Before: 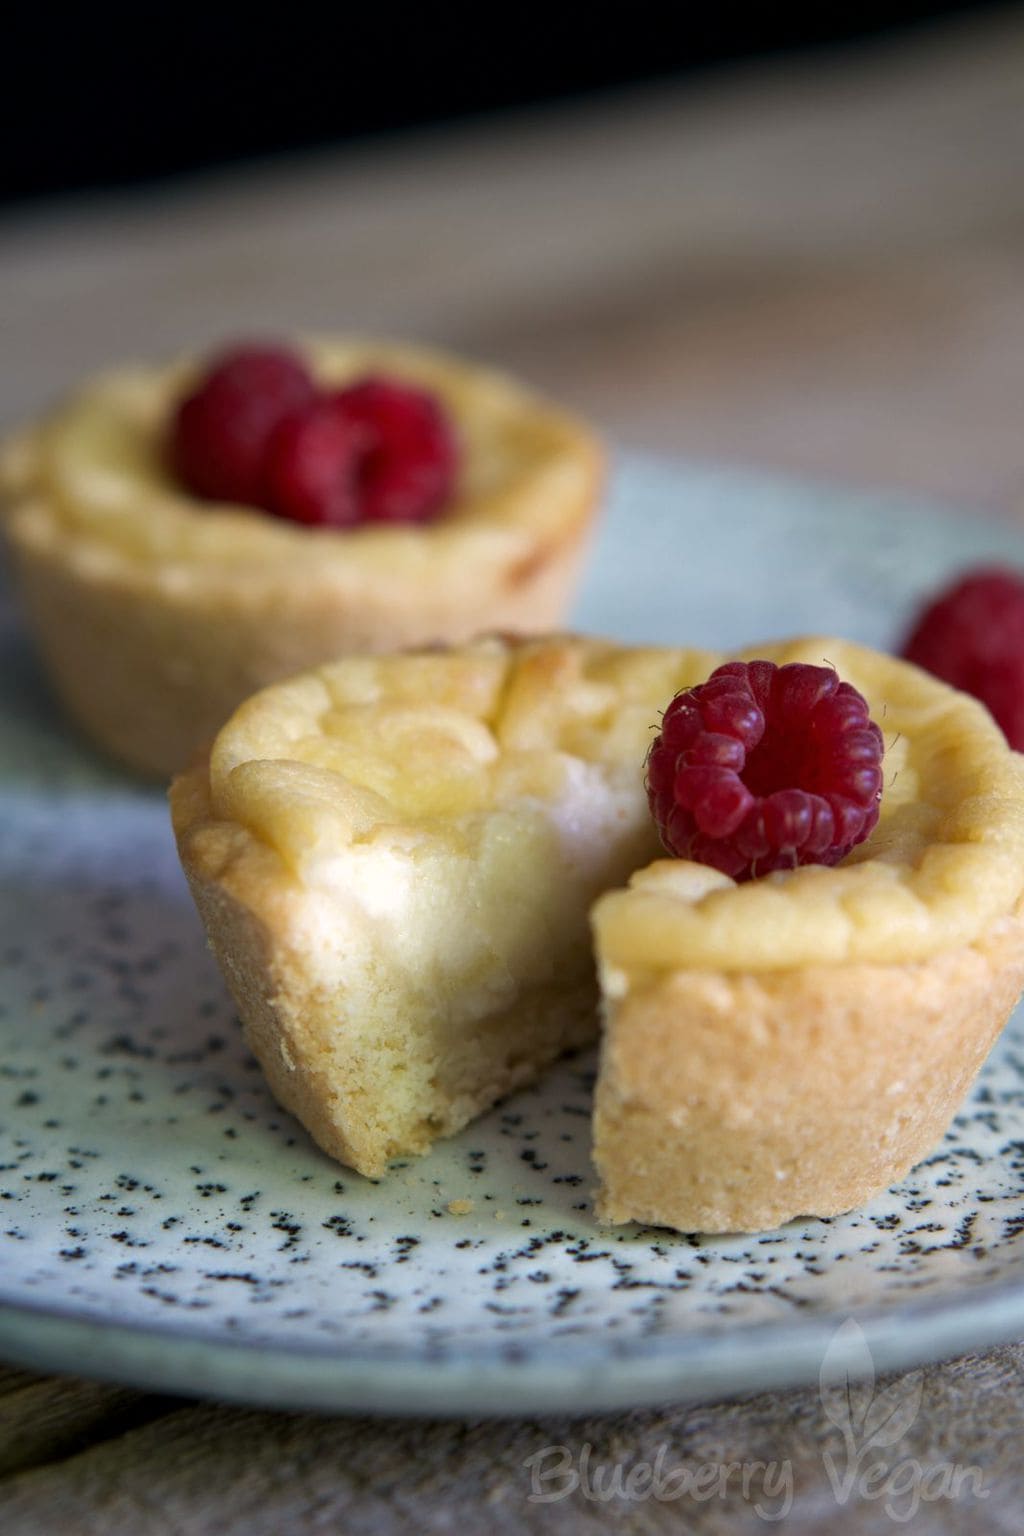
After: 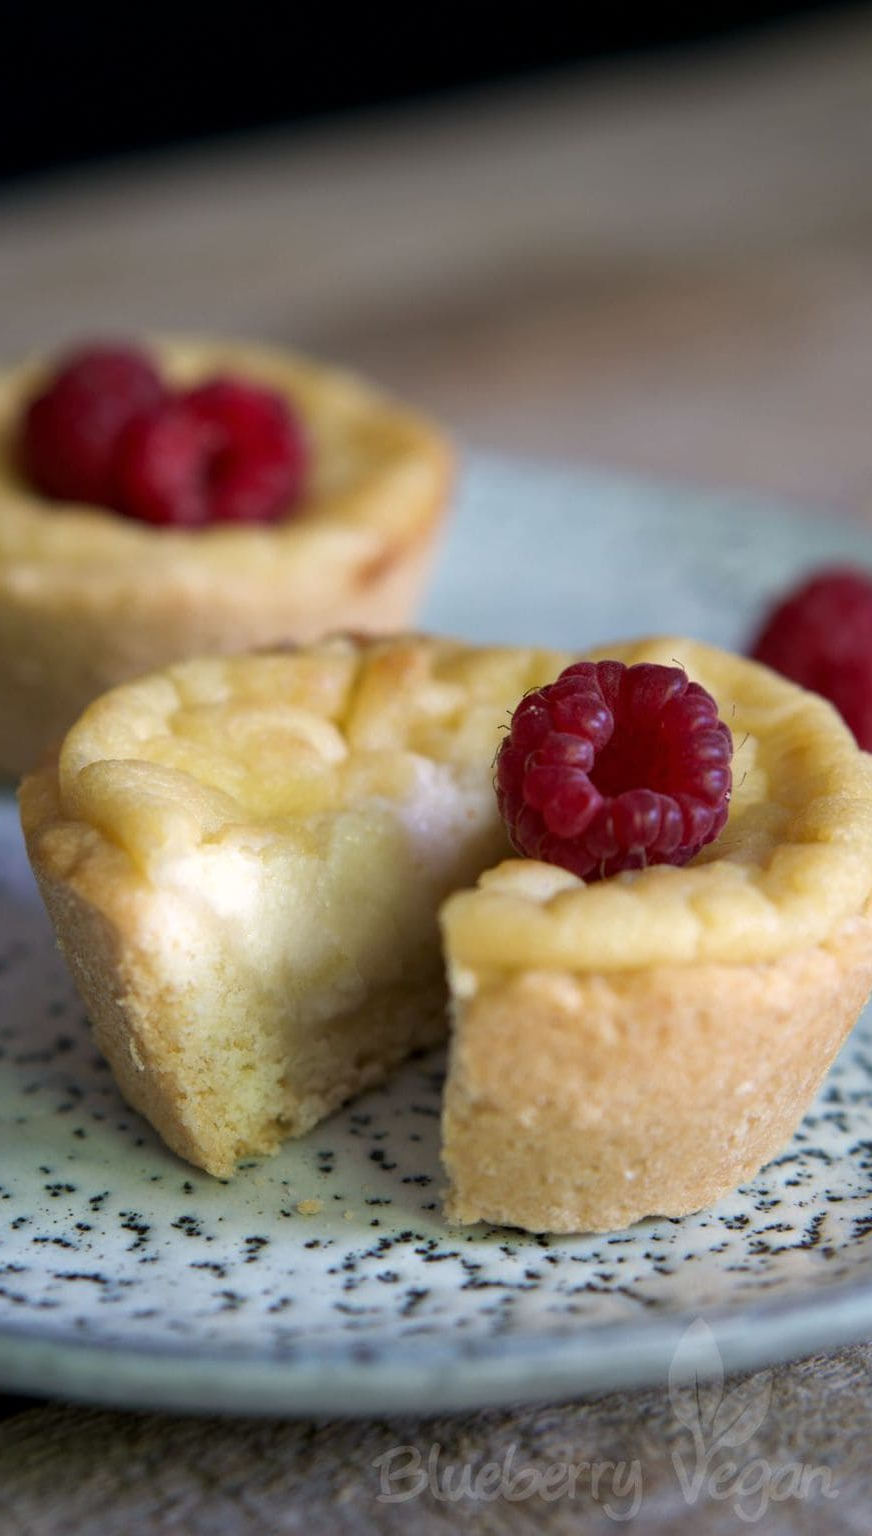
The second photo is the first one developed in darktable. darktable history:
crop and rotate: left 14.802%
